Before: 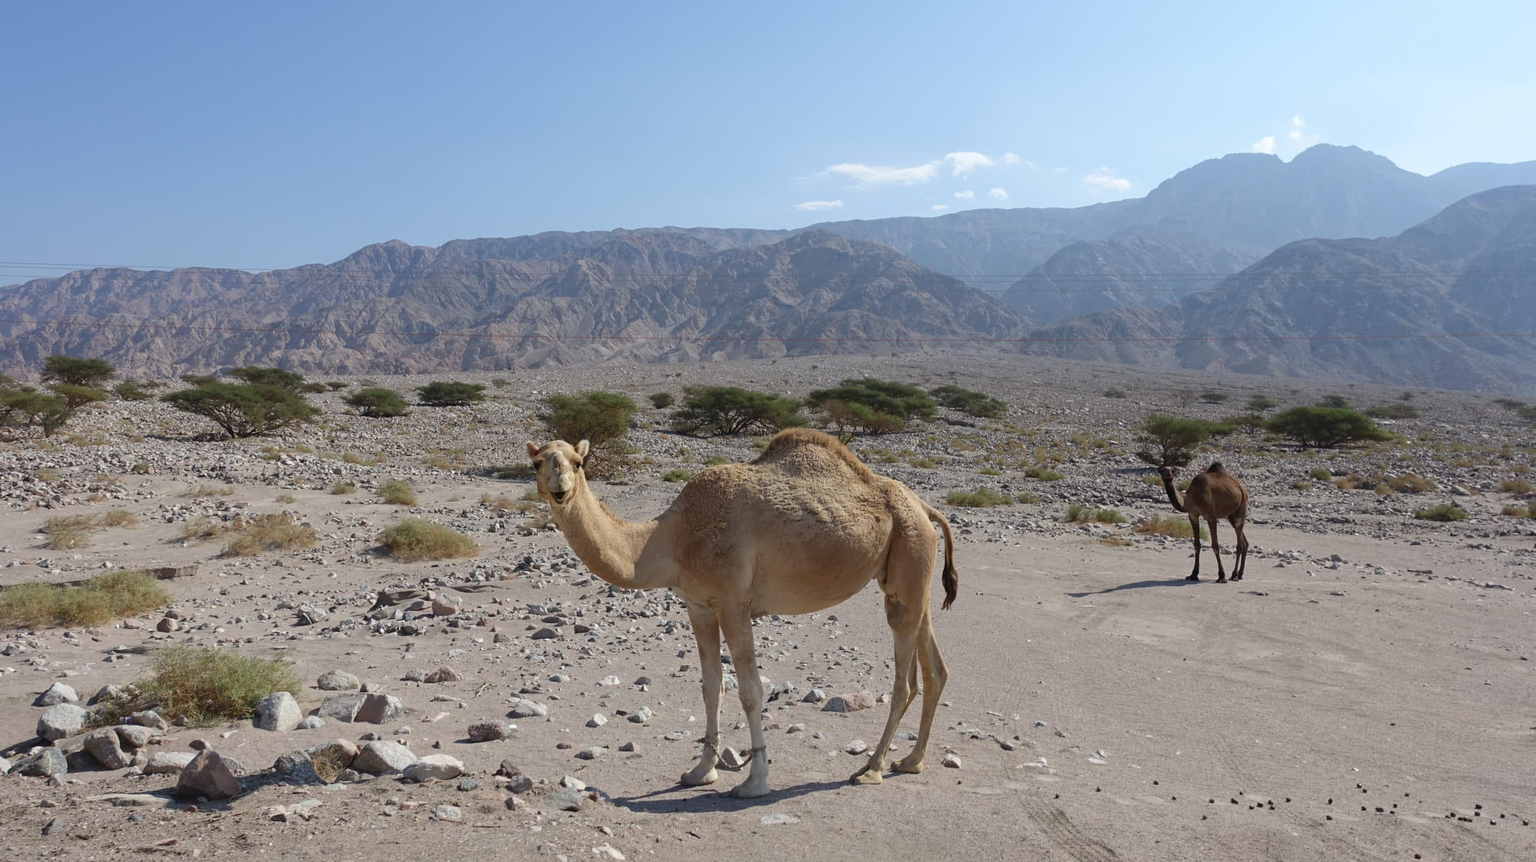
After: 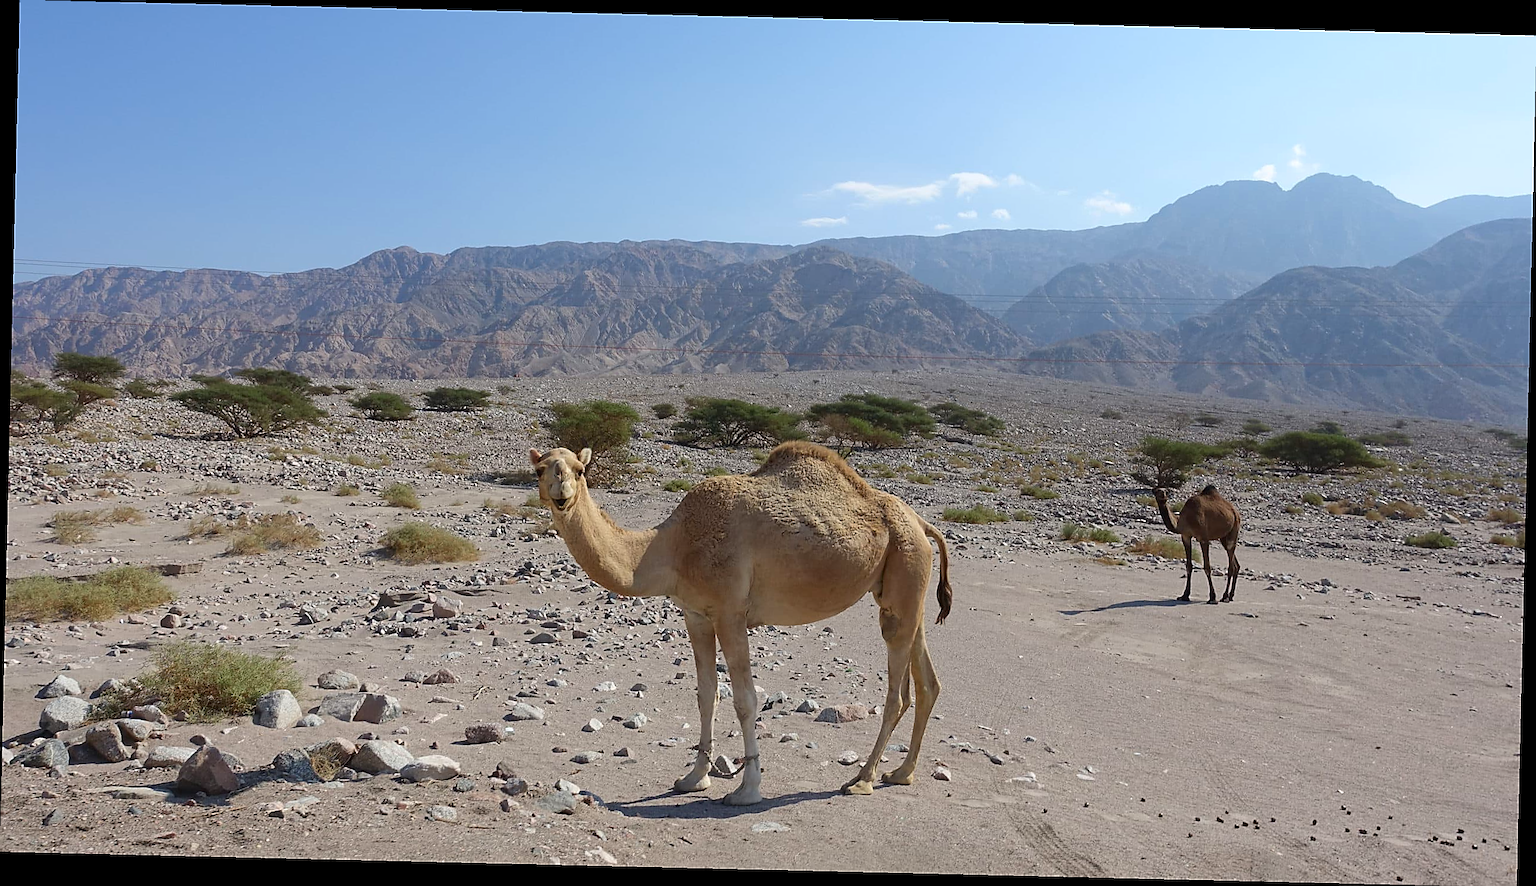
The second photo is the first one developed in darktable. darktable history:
sharpen: radius 1.407, amount 1.257, threshold 0.805
contrast brightness saturation: contrast 0.044, saturation 0.155
crop and rotate: angle -1.35°
